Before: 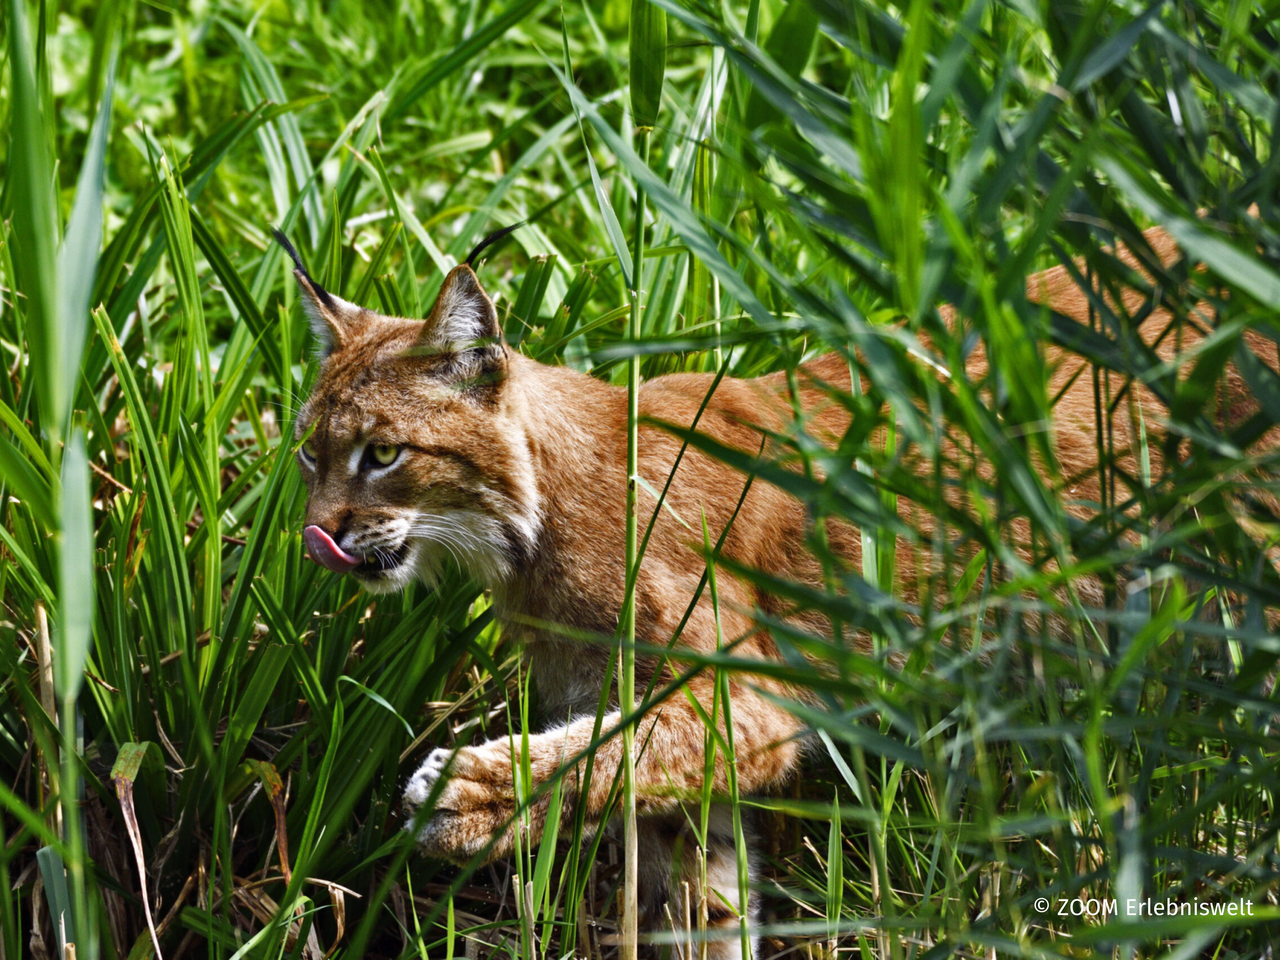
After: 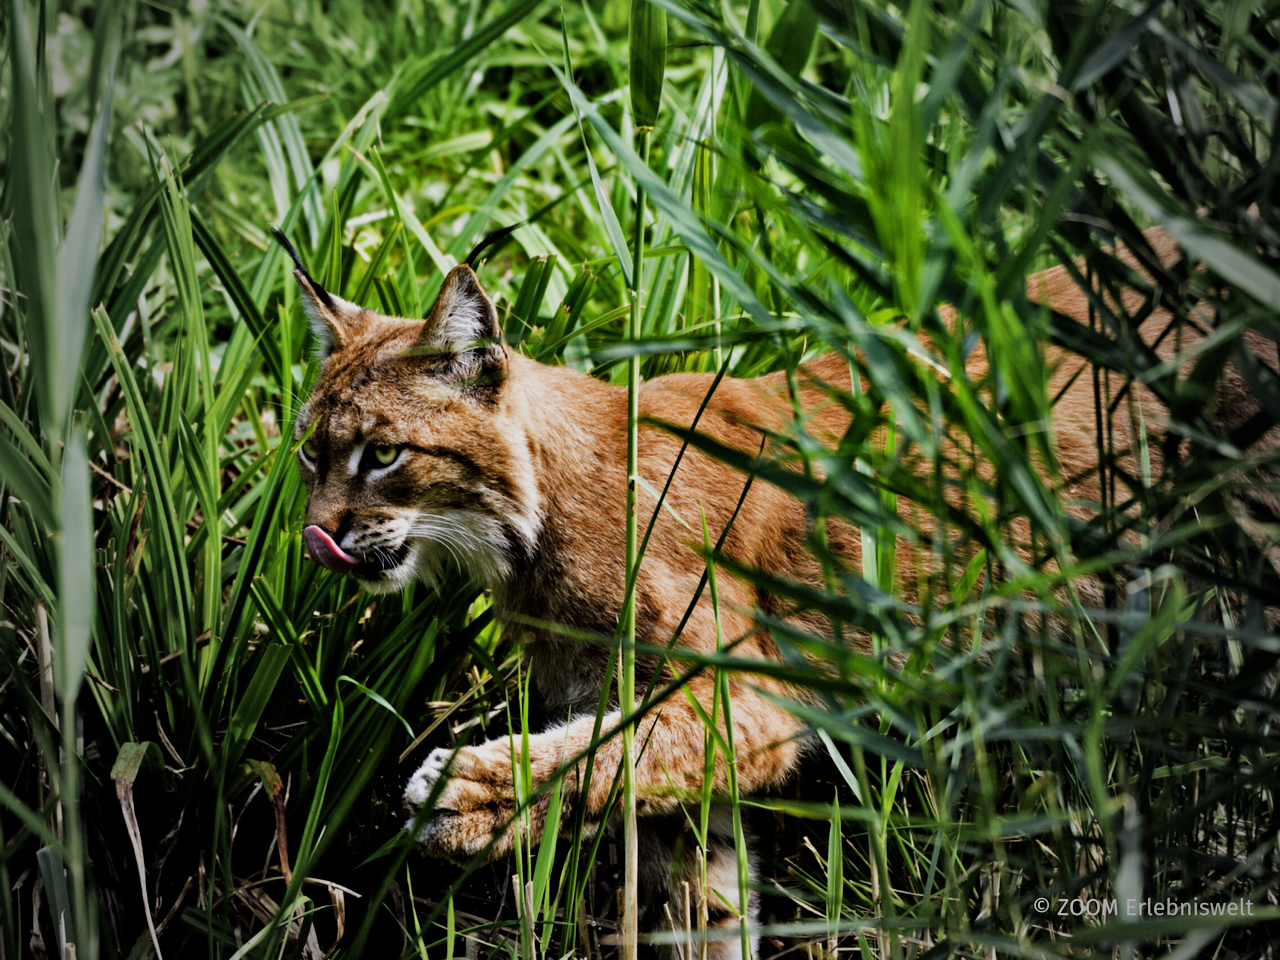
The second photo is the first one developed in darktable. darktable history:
vignetting: fall-off start 63.72%, width/height ratio 0.889
filmic rgb: black relative exposure -5.01 EV, white relative exposure 3.97 EV, threshold 2.95 EV, hardness 2.9, contrast 1.203, enable highlight reconstruction true
